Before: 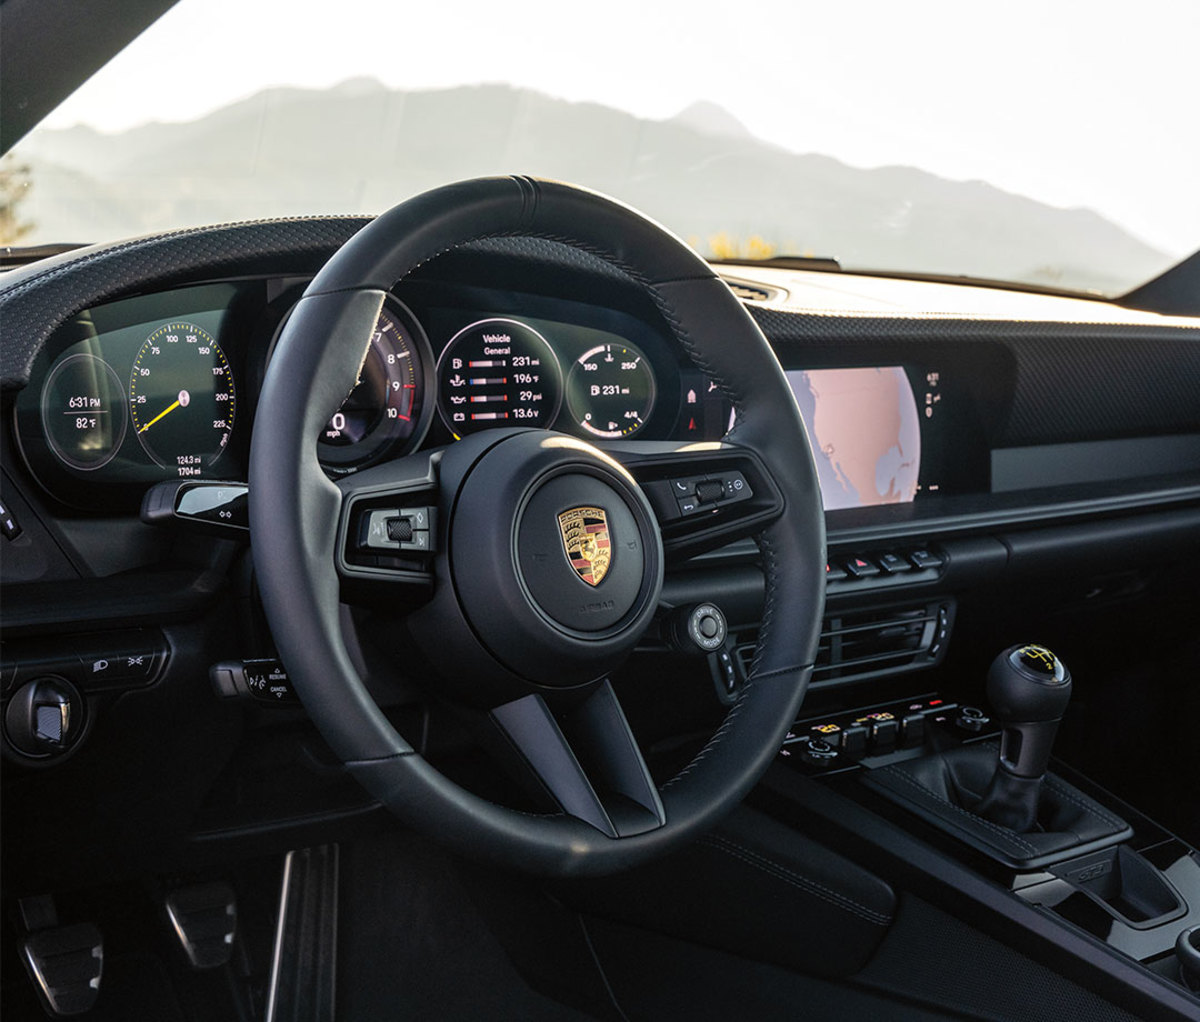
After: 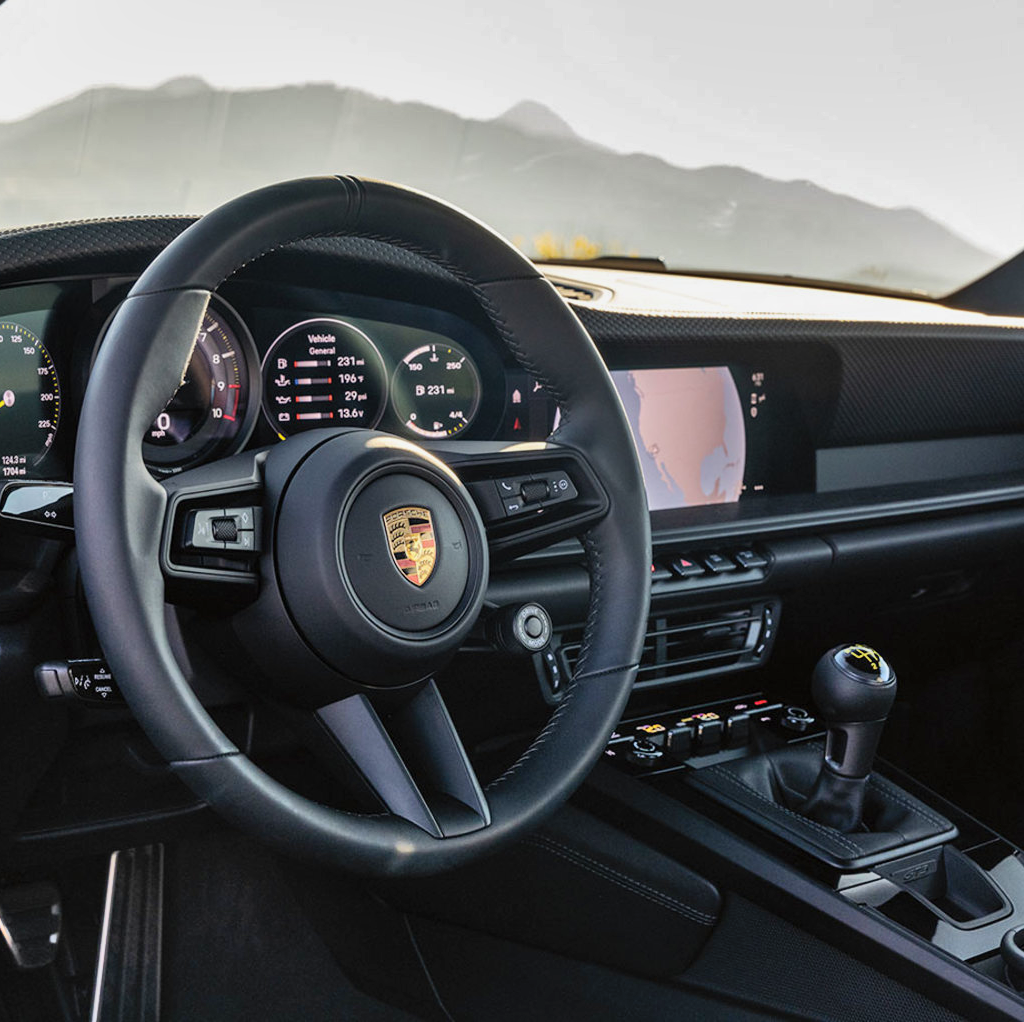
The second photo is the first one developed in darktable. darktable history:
shadows and highlights: white point adjustment -3.64, highlights -63.34, highlights color adjustment 42%, soften with gaussian
crop and rotate: left 14.584%
